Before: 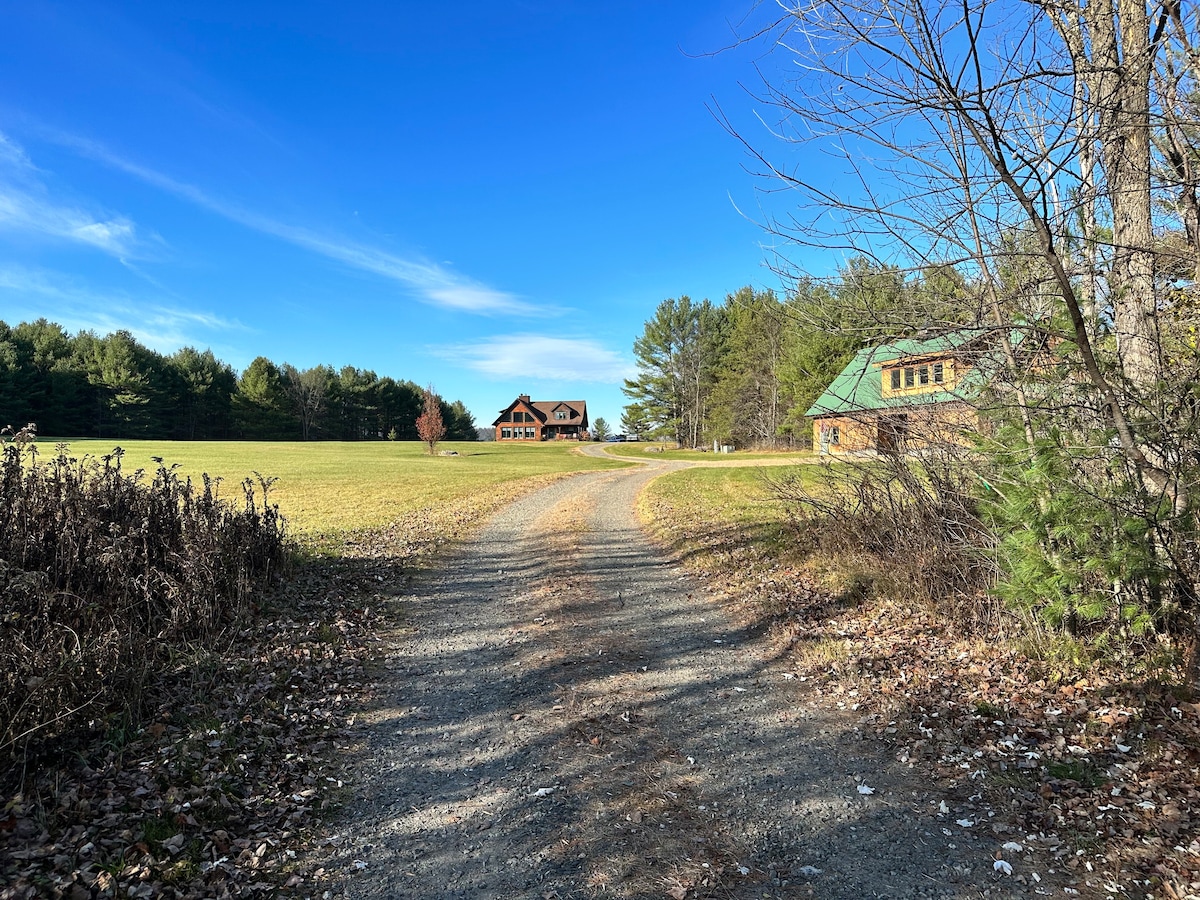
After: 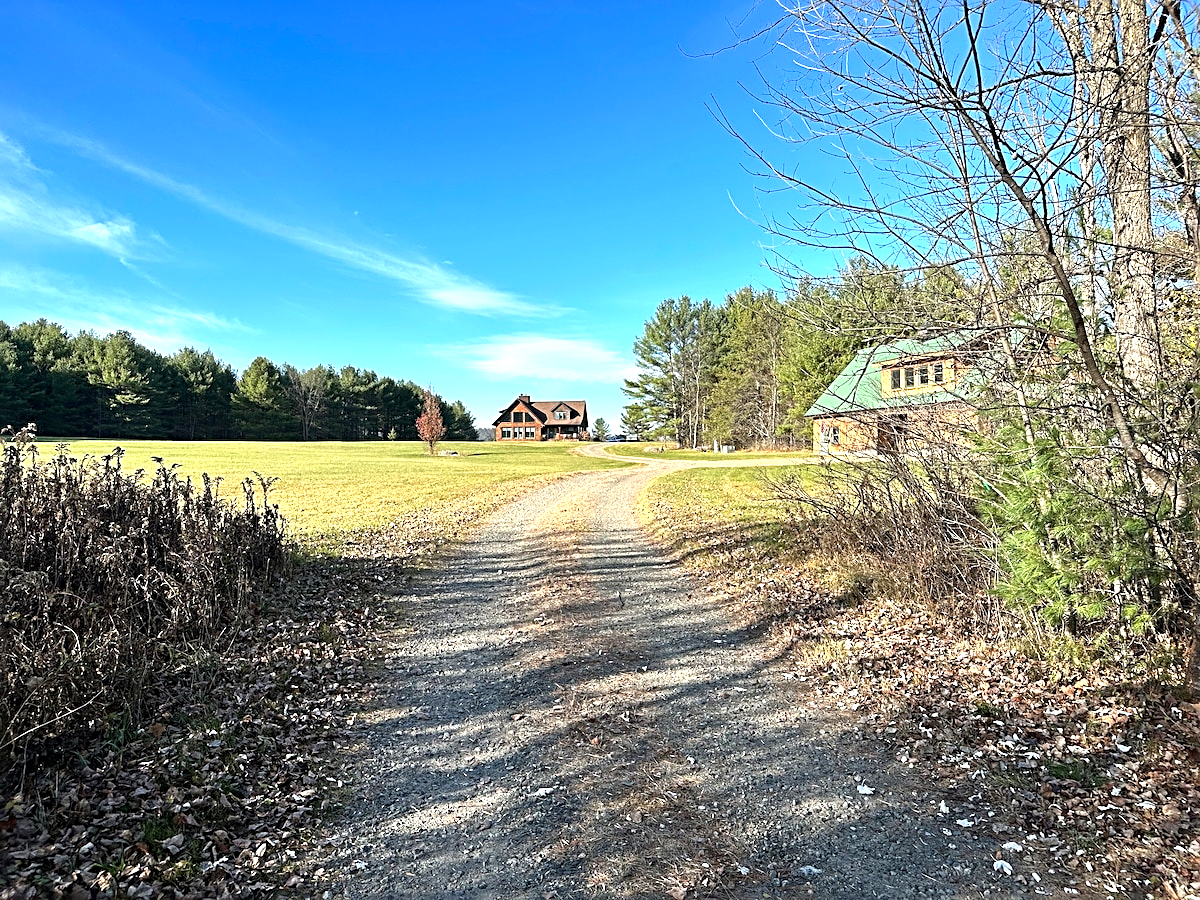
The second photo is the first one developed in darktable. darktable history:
exposure: exposure 0.658 EV, compensate highlight preservation false
sharpen: radius 2.752
